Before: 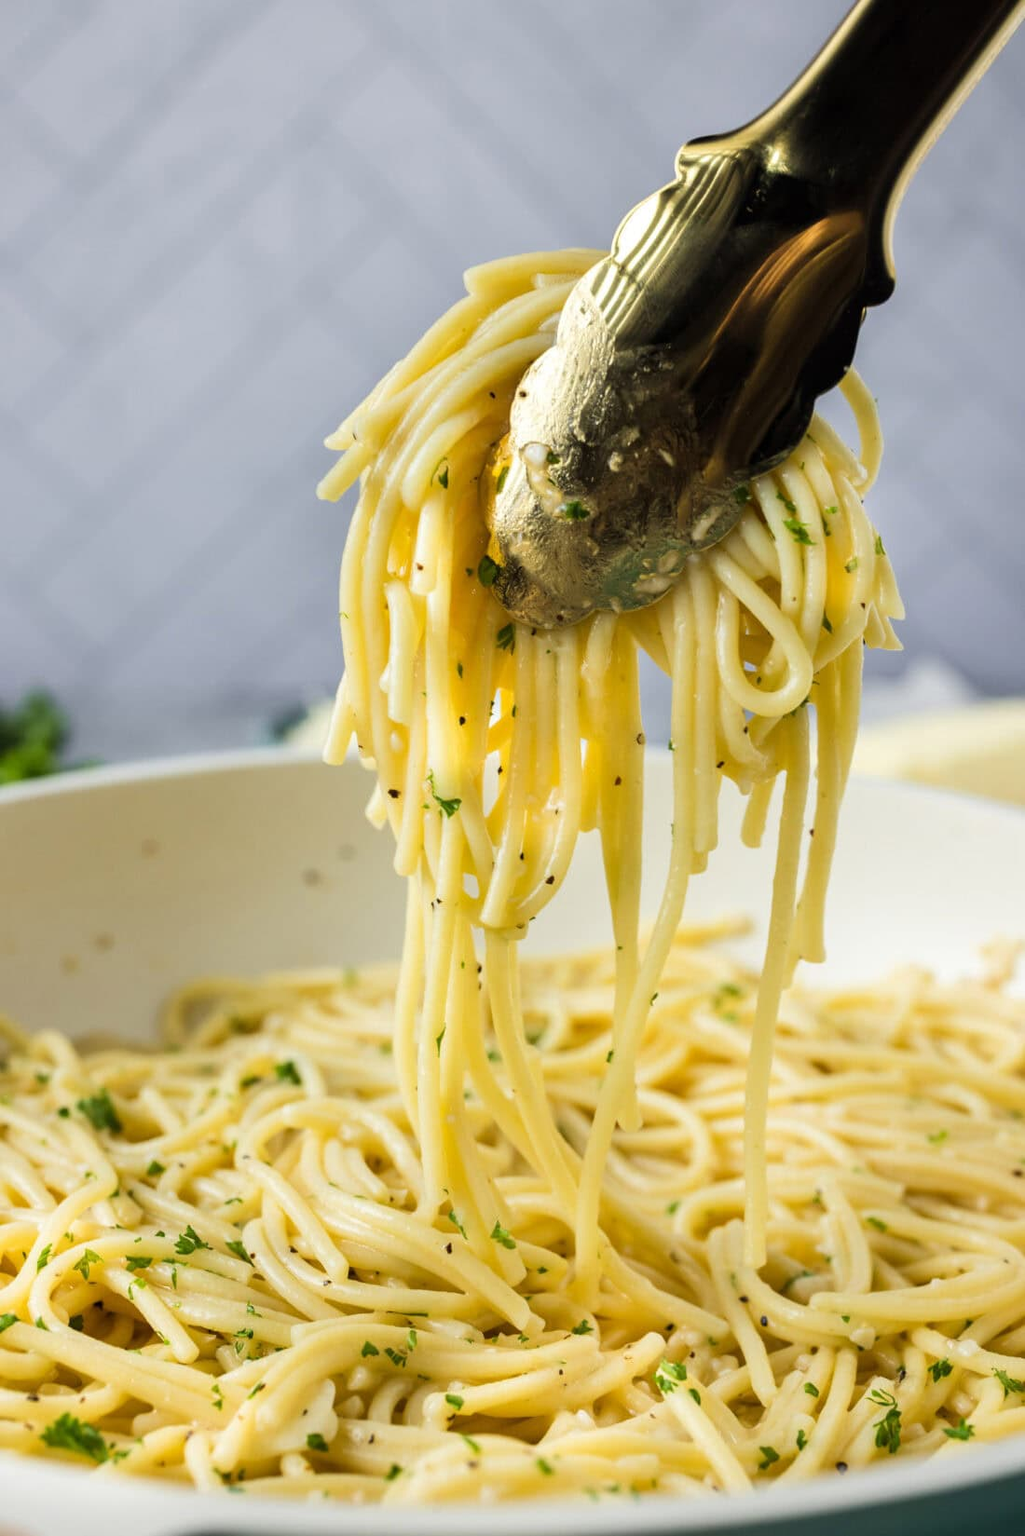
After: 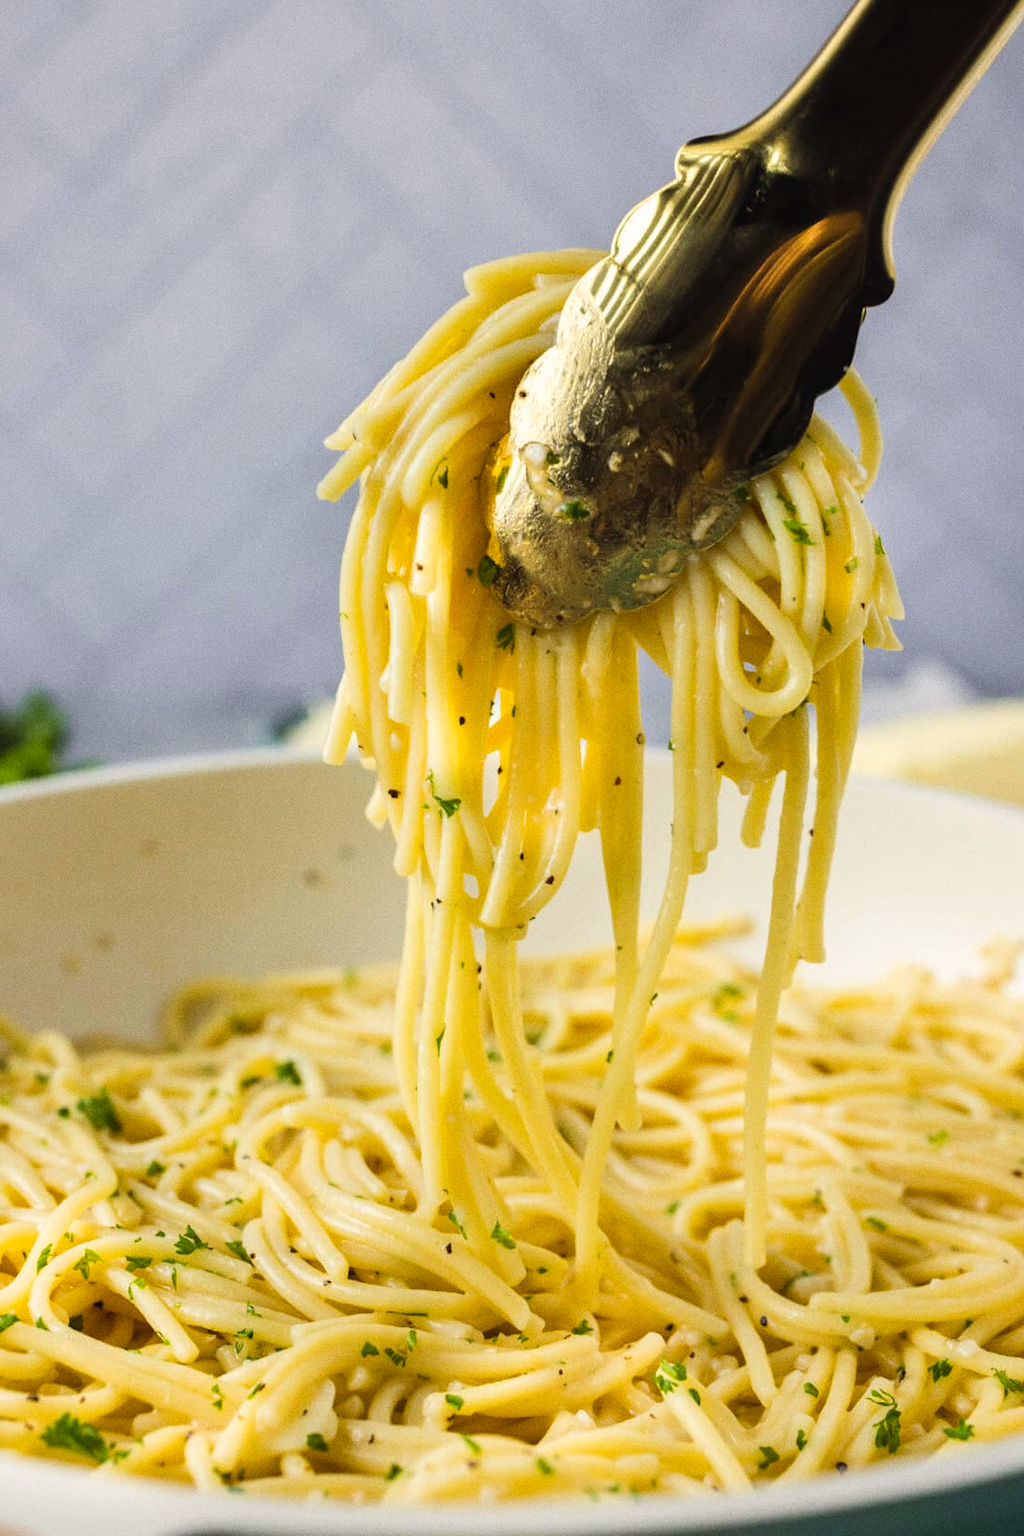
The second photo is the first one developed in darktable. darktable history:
color balance rgb: shadows lift › chroma 2%, shadows lift › hue 50°, power › hue 60°, highlights gain › chroma 1%, highlights gain › hue 60°, global offset › luminance 0.25%, global vibrance 30%
grain: coarseness 0.47 ISO
